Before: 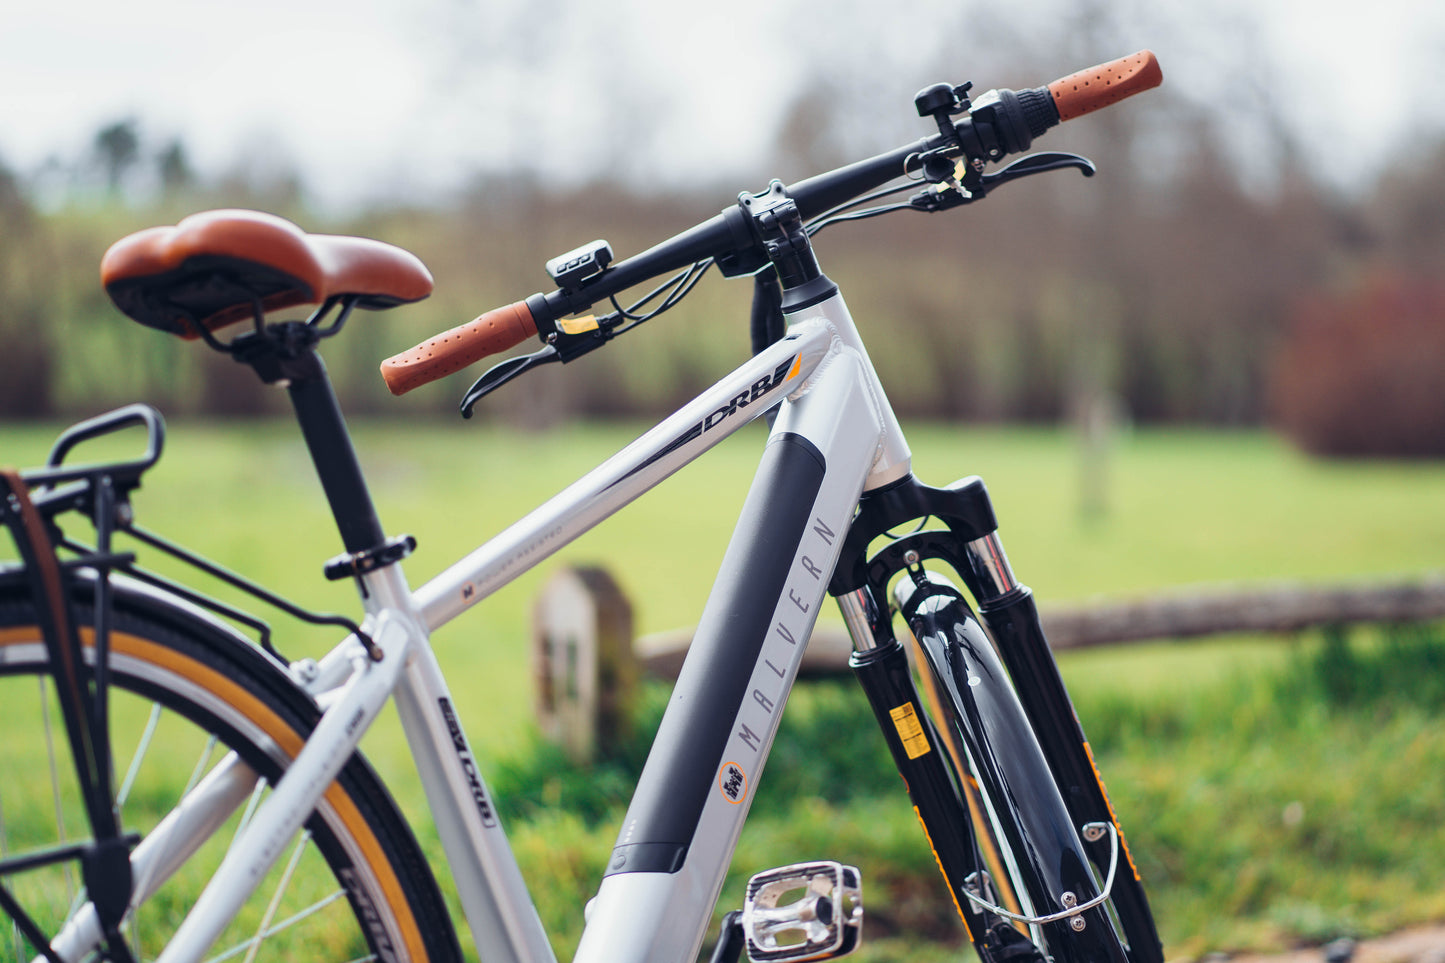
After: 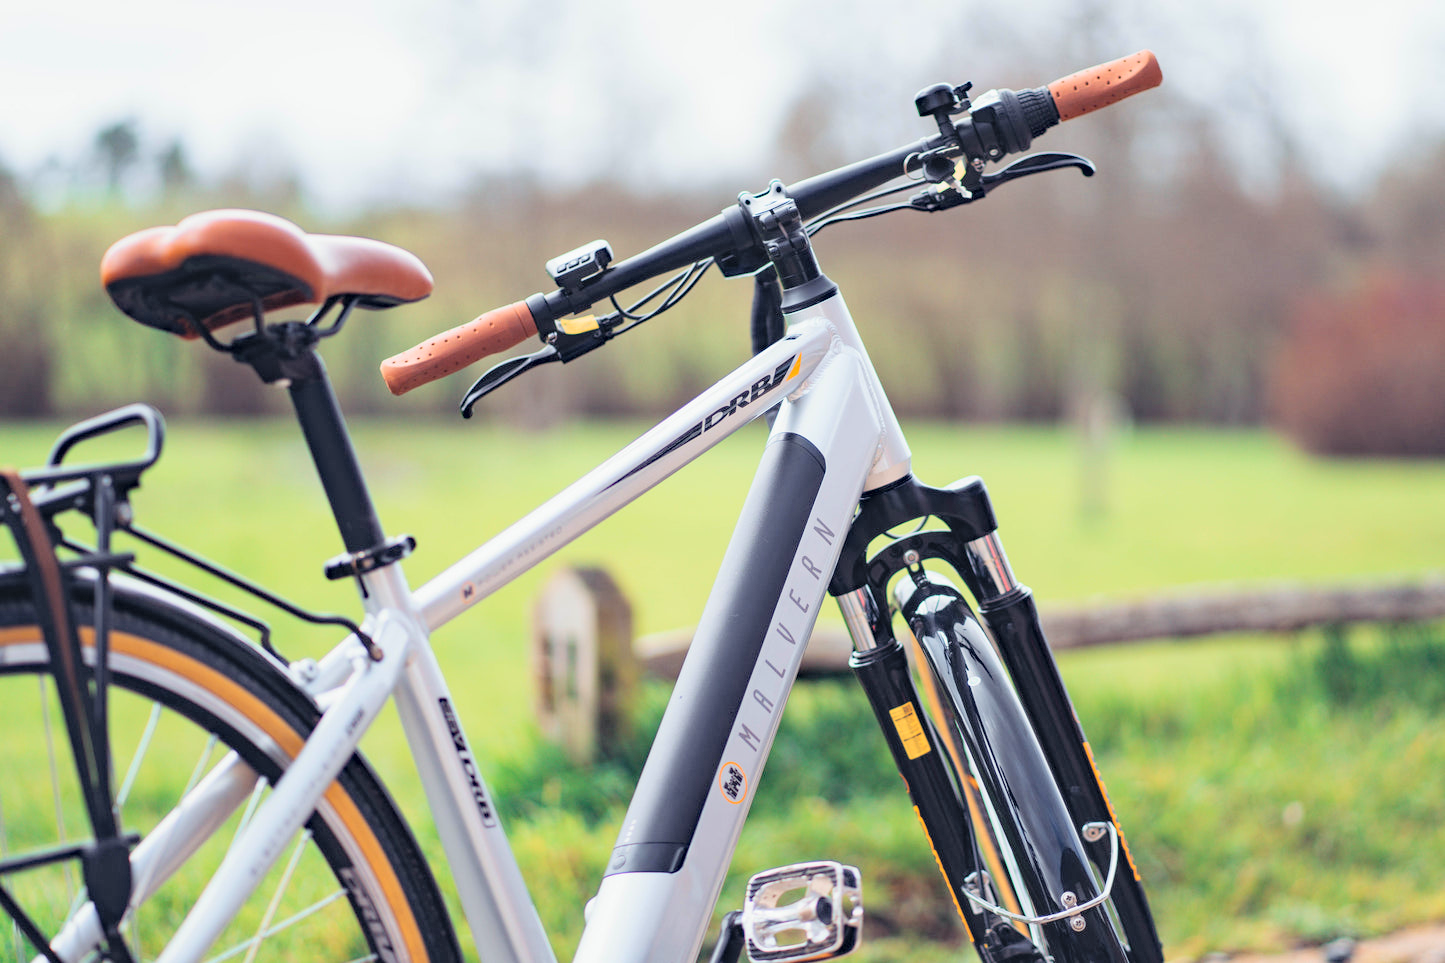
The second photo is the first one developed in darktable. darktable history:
global tonemap: drago (0.7, 100)
haze removal: compatibility mode true, adaptive false
